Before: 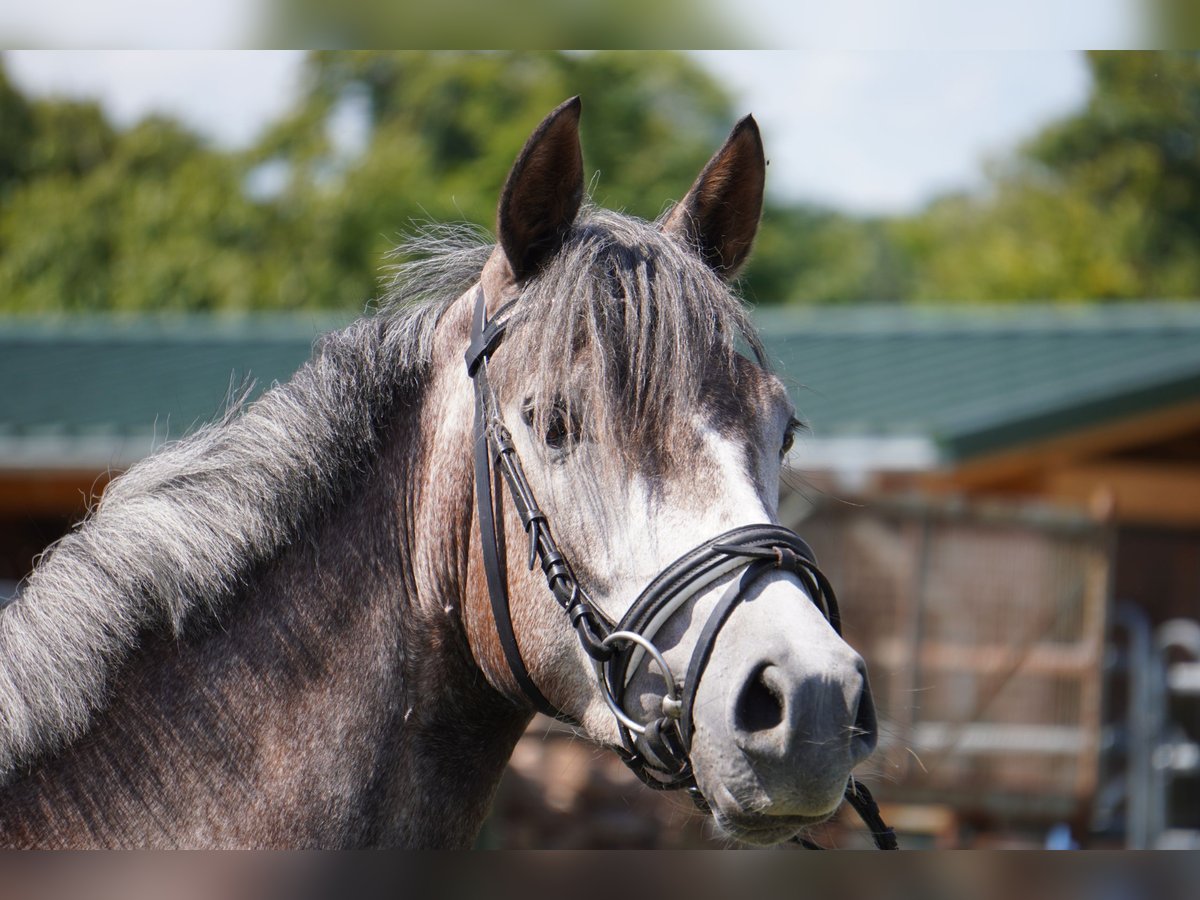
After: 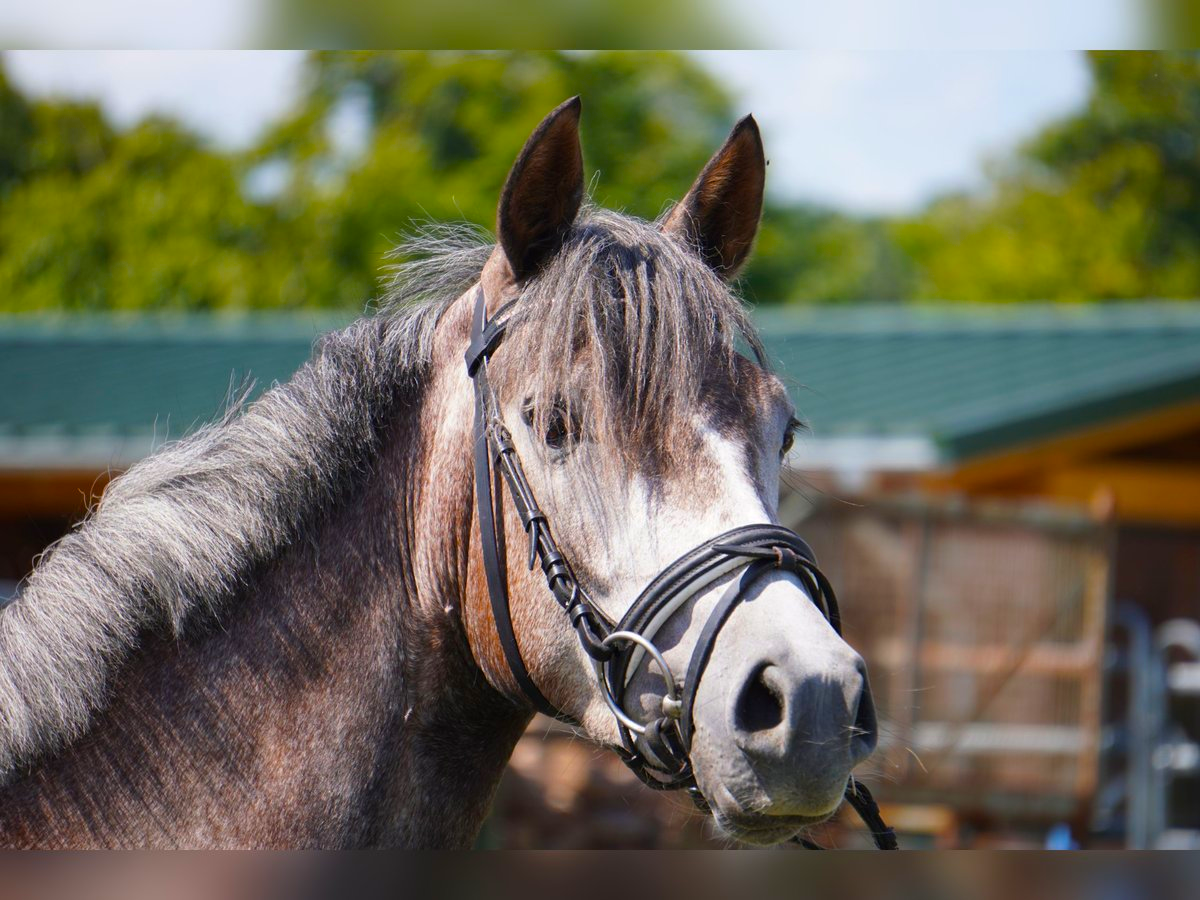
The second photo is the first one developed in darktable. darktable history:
color balance rgb: linear chroma grading › global chroma 15%, perceptual saturation grading › global saturation 30%
rgb levels: preserve colors max RGB
